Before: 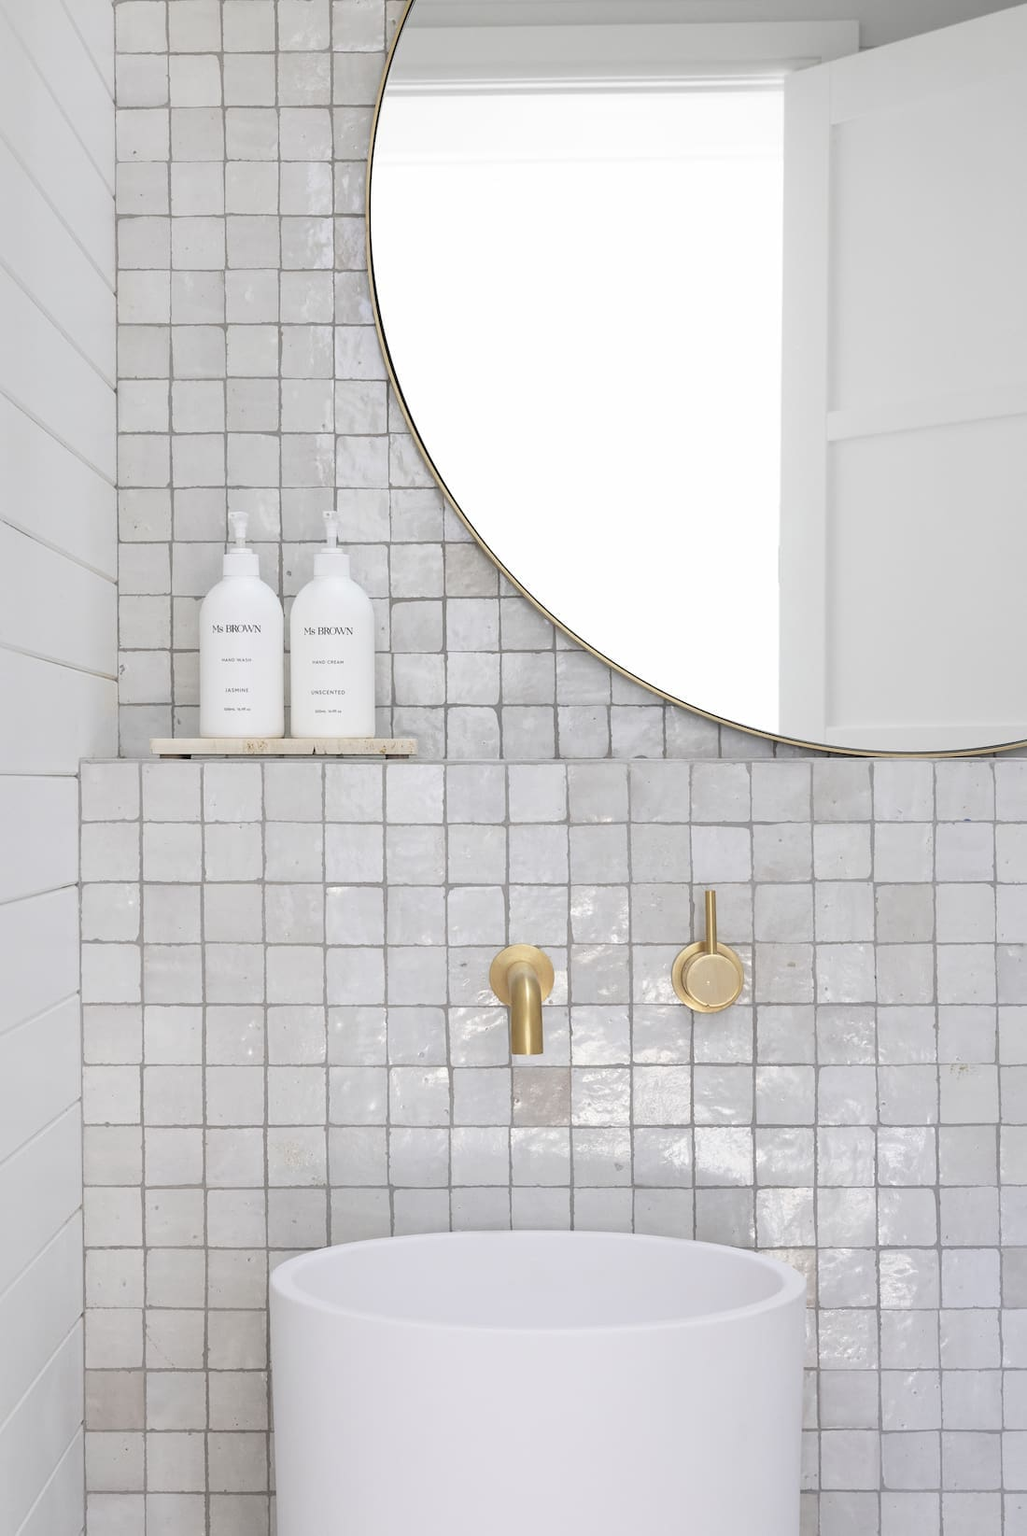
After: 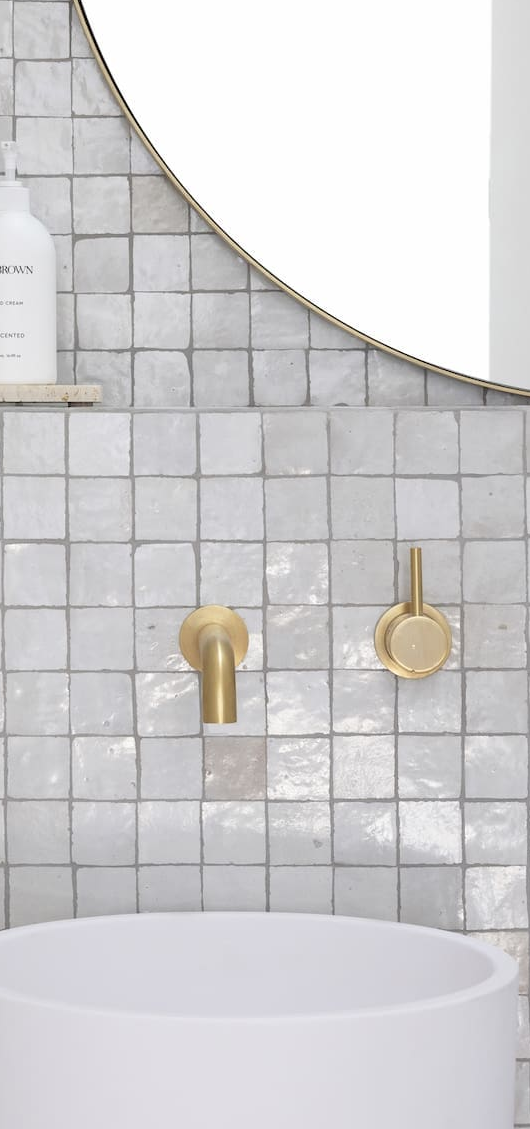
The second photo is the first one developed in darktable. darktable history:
crop: left 31.367%, top 24.714%, right 20.393%, bottom 6.593%
